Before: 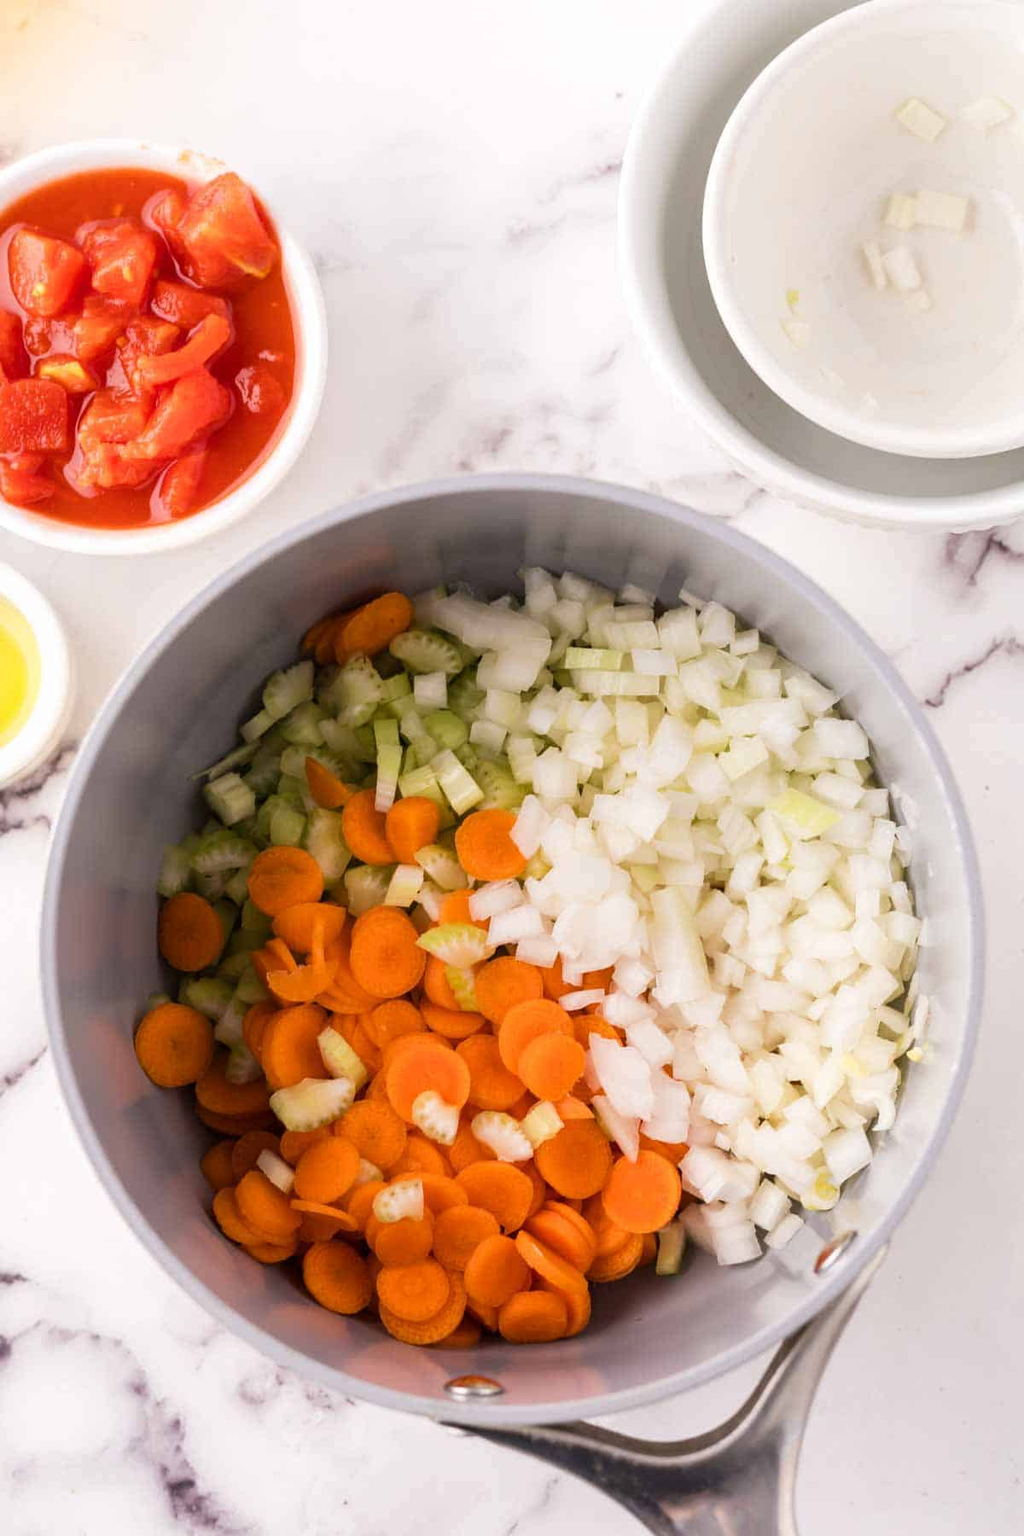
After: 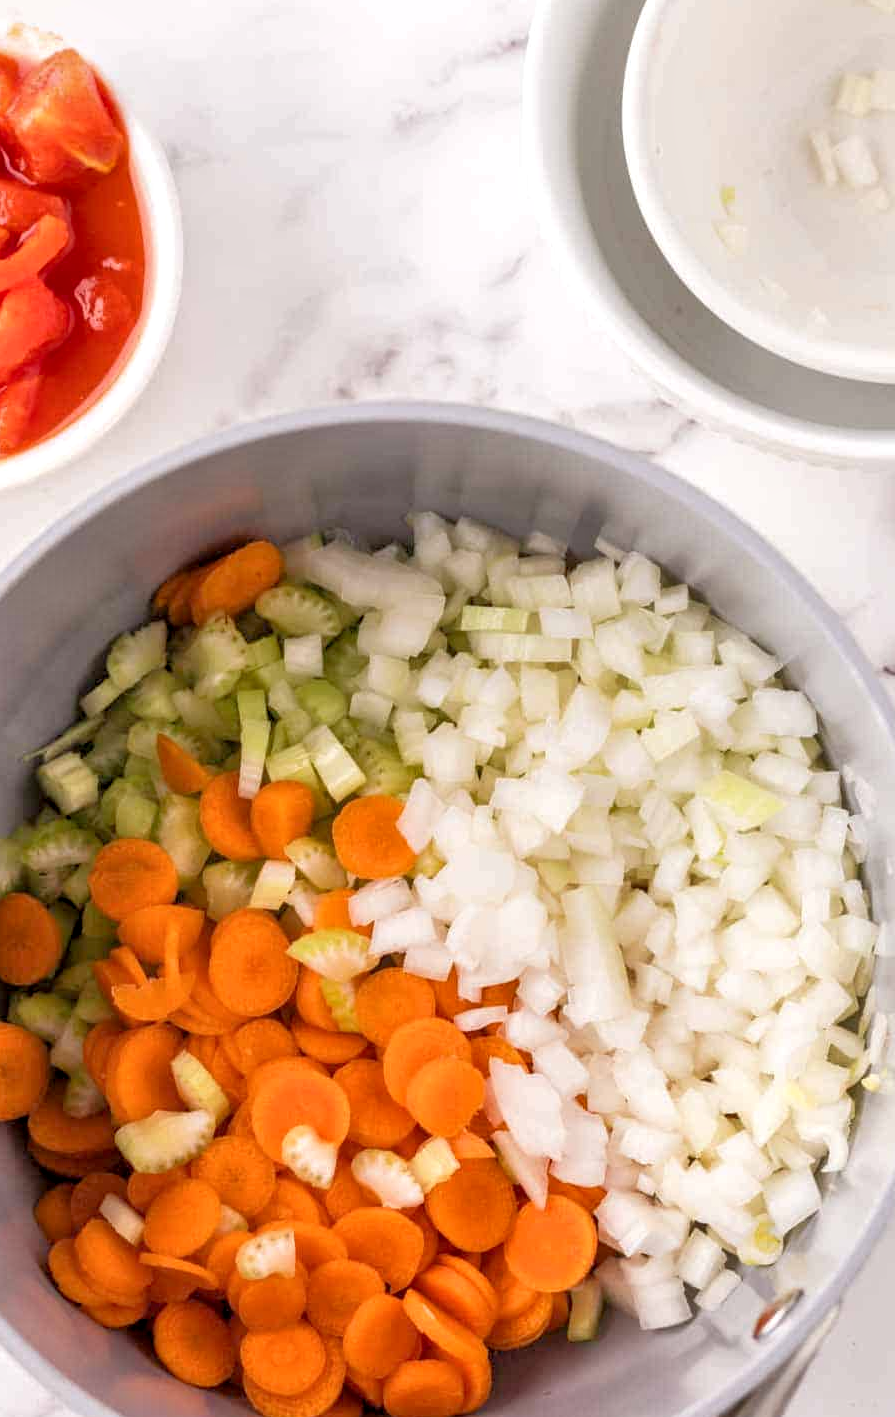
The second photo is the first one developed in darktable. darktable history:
tone equalizer: -7 EV 0.154 EV, -6 EV 0.621 EV, -5 EV 1.11 EV, -4 EV 1.3 EV, -3 EV 1.14 EV, -2 EV 0.6 EV, -1 EV 0.16 EV
local contrast: on, module defaults
crop: left 16.758%, top 8.554%, right 8.64%, bottom 12.675%
